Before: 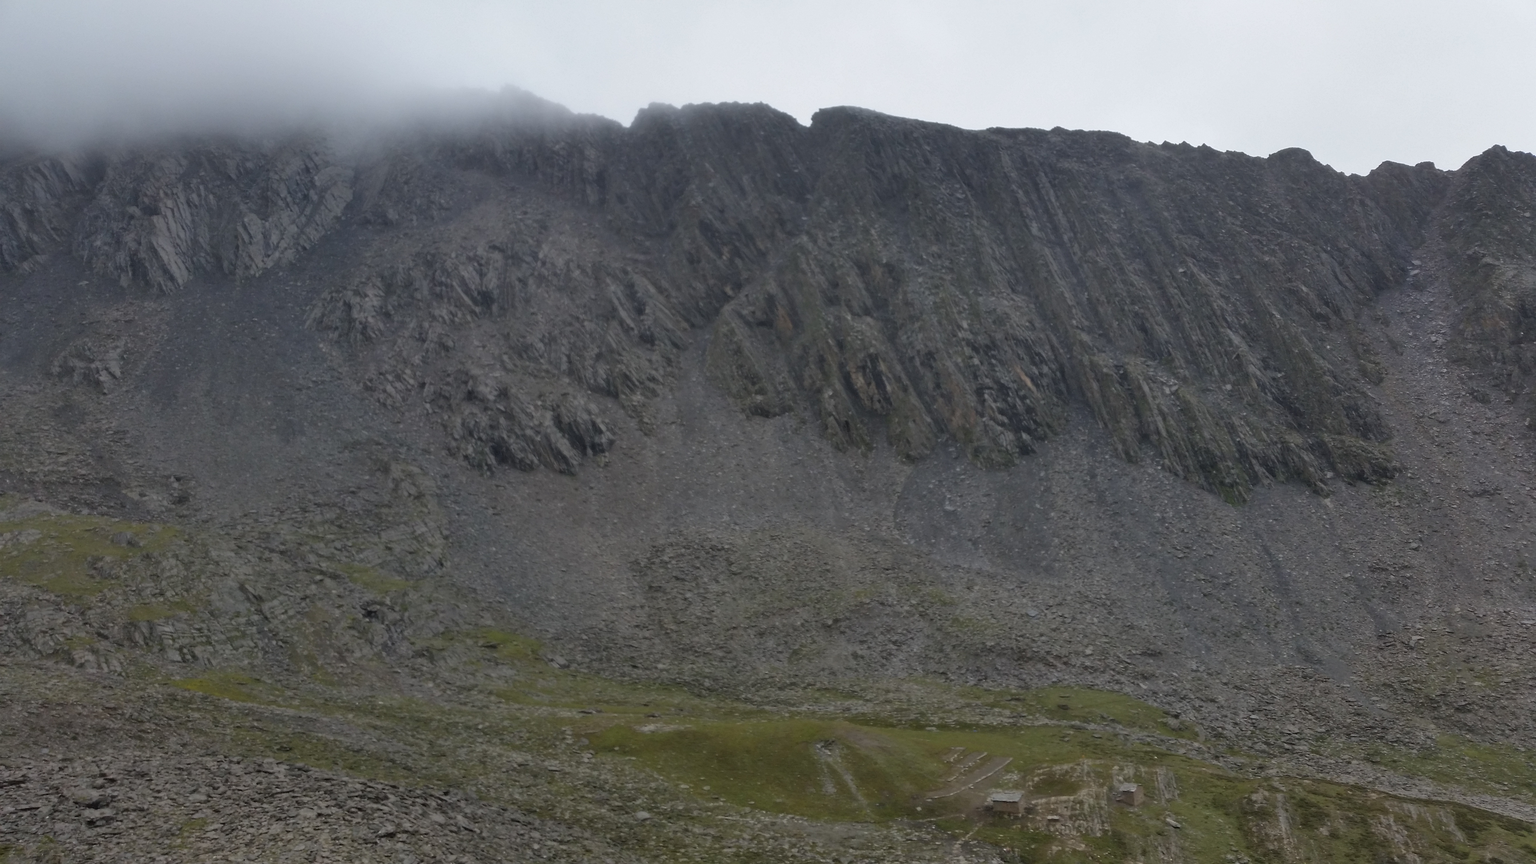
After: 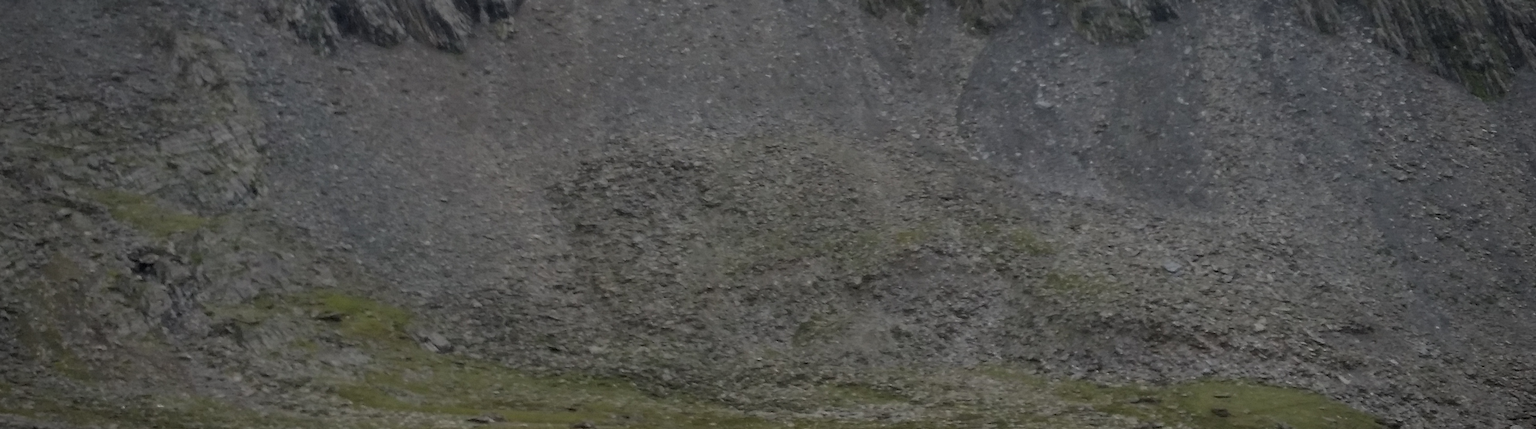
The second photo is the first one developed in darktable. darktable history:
crop: left 18.091%, top 51.13%, right 17.525%, bottom 16.85%
vignetting: fall-off start 70.97%, brightness -0.584, saturation -0.118, width/height ratio 1.333
local contrast: on, module defaults
exposure: black level correction 0.001, compensate highlight preservation false
tone equalizer: on, module defaults
